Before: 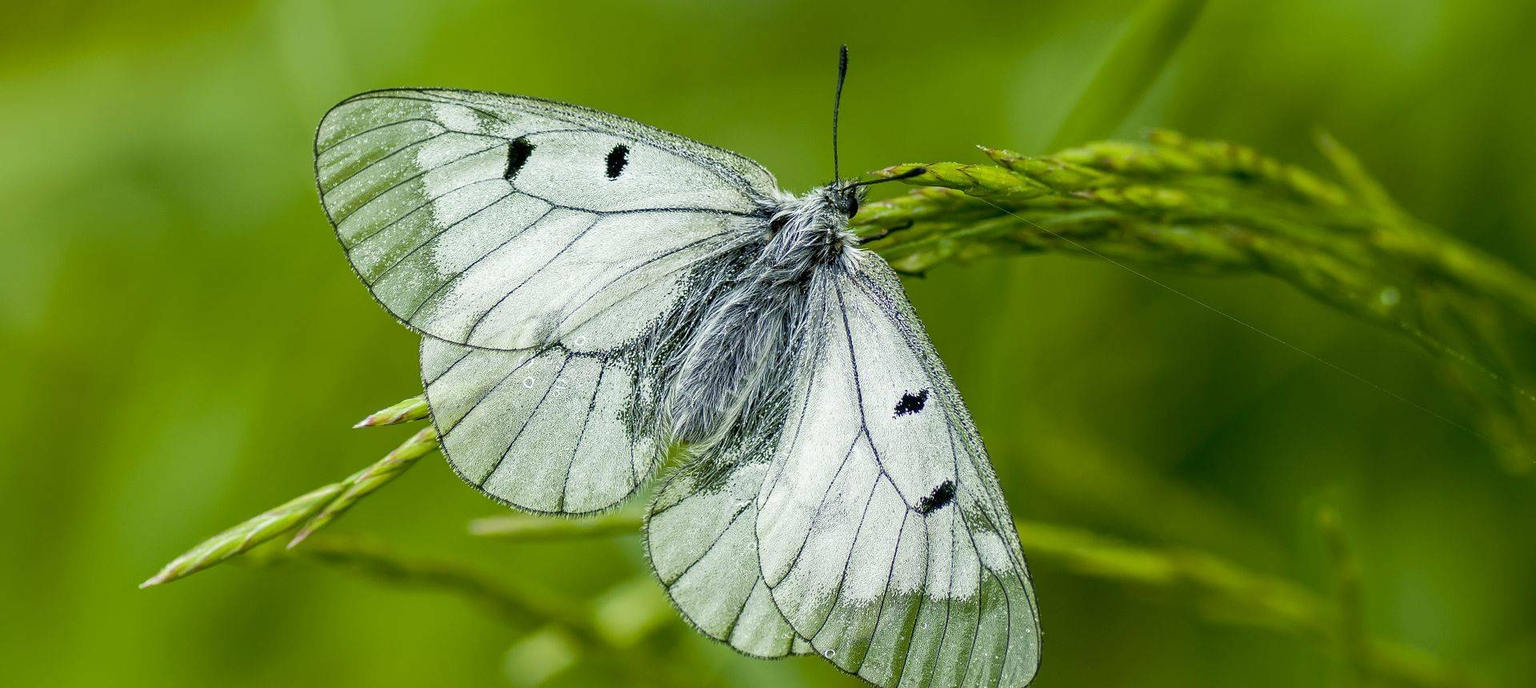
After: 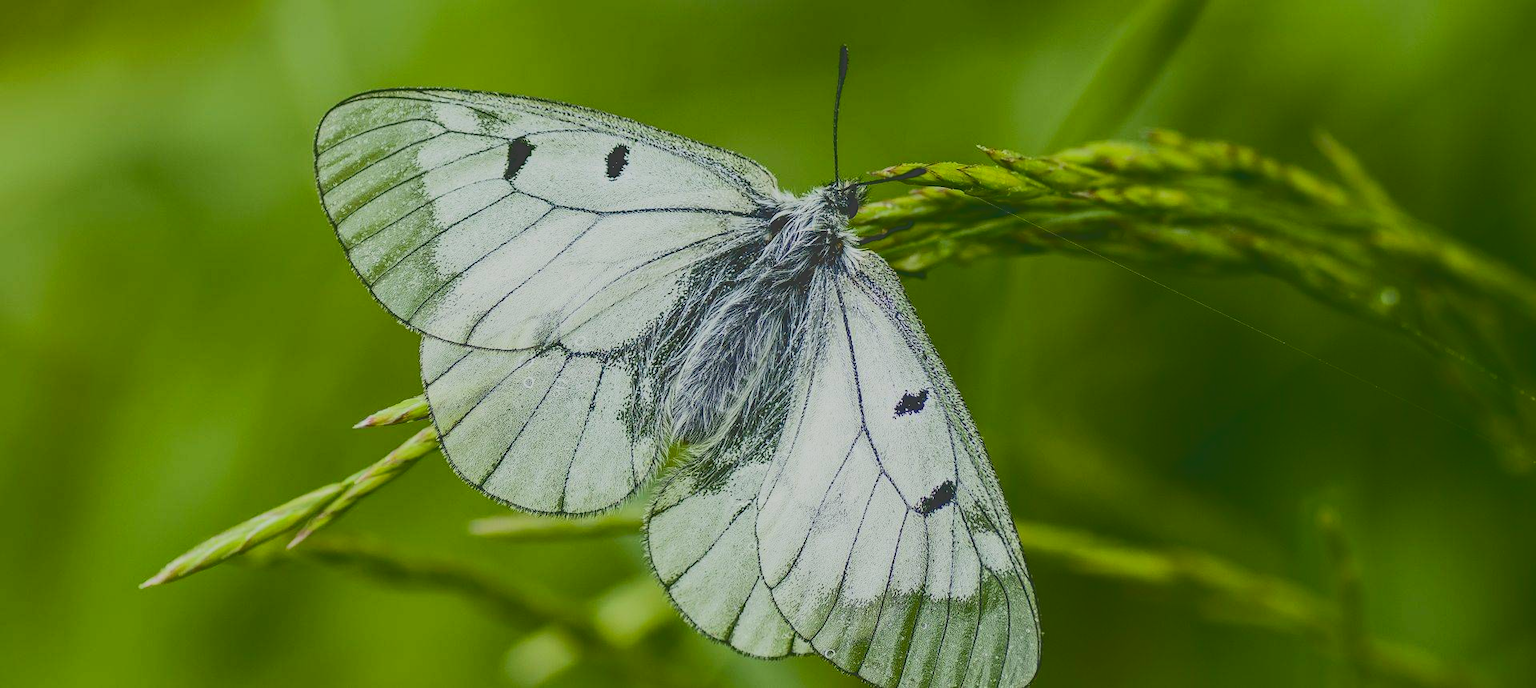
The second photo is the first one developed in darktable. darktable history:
tone curve: curves: ch0 [(0, 0.23) (0.125, 0.207) (0.245, 0.227) (0.736, 0.695) (1, 0.824)], color space Lab, independent channels, preserve colors none
